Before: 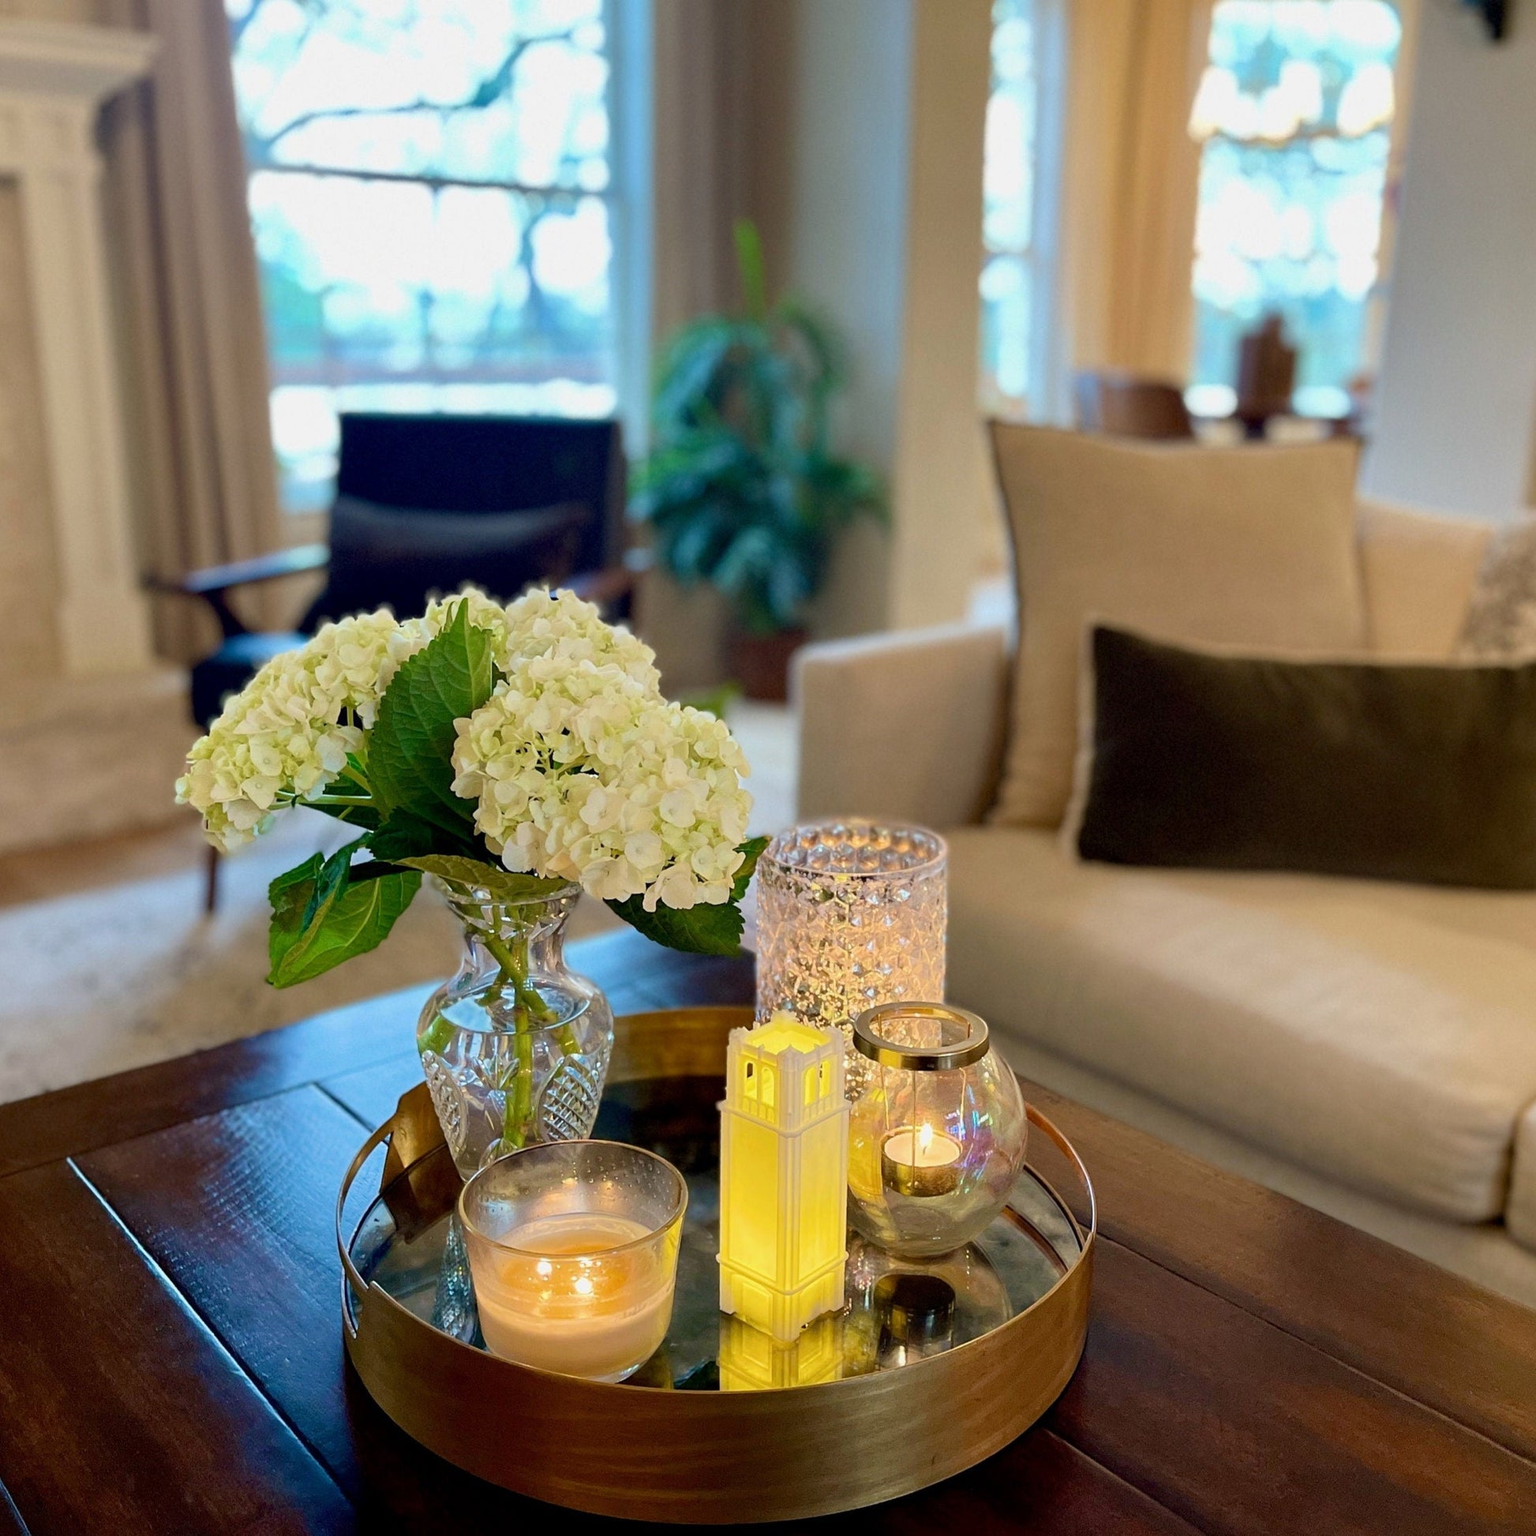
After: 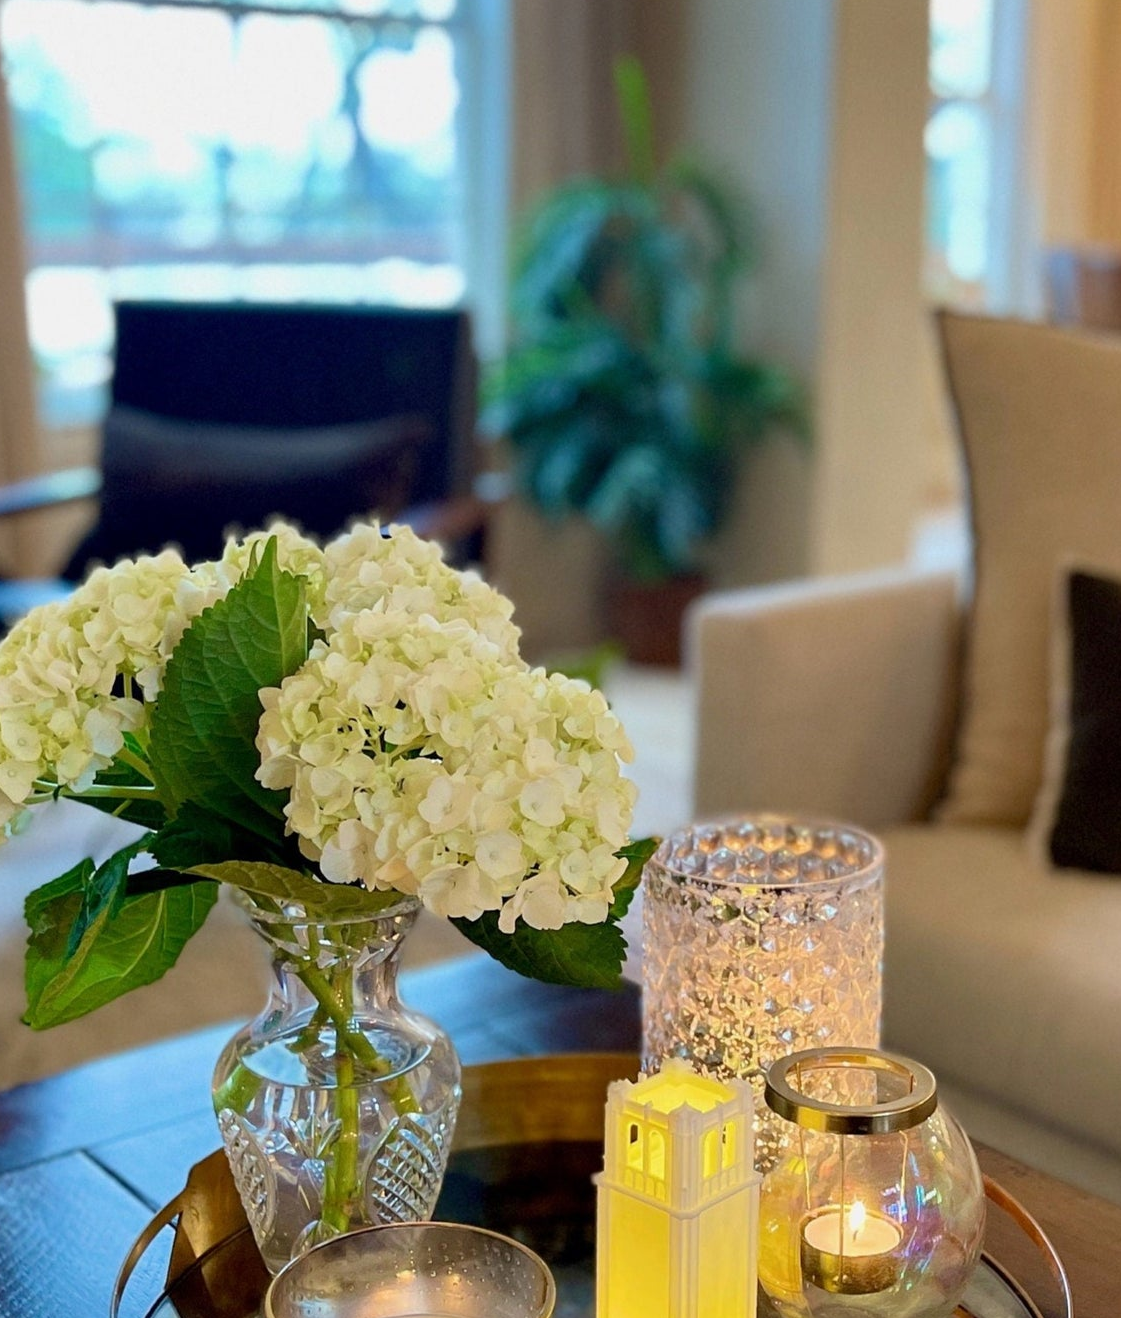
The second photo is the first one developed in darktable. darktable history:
crop: left 16.25%, top 11.43%, right 26.136%, bottom 20.826%
